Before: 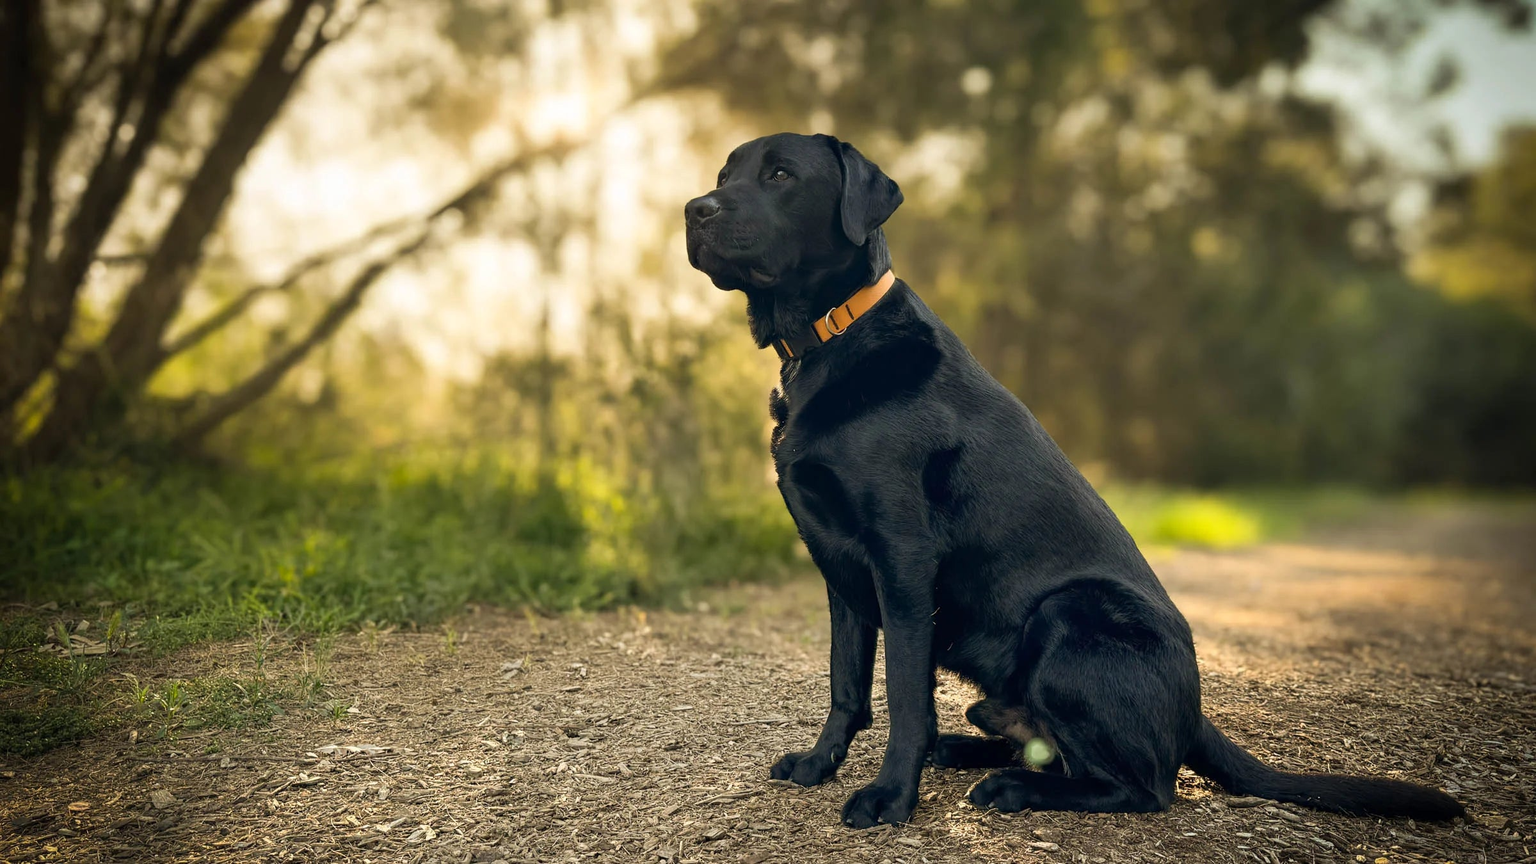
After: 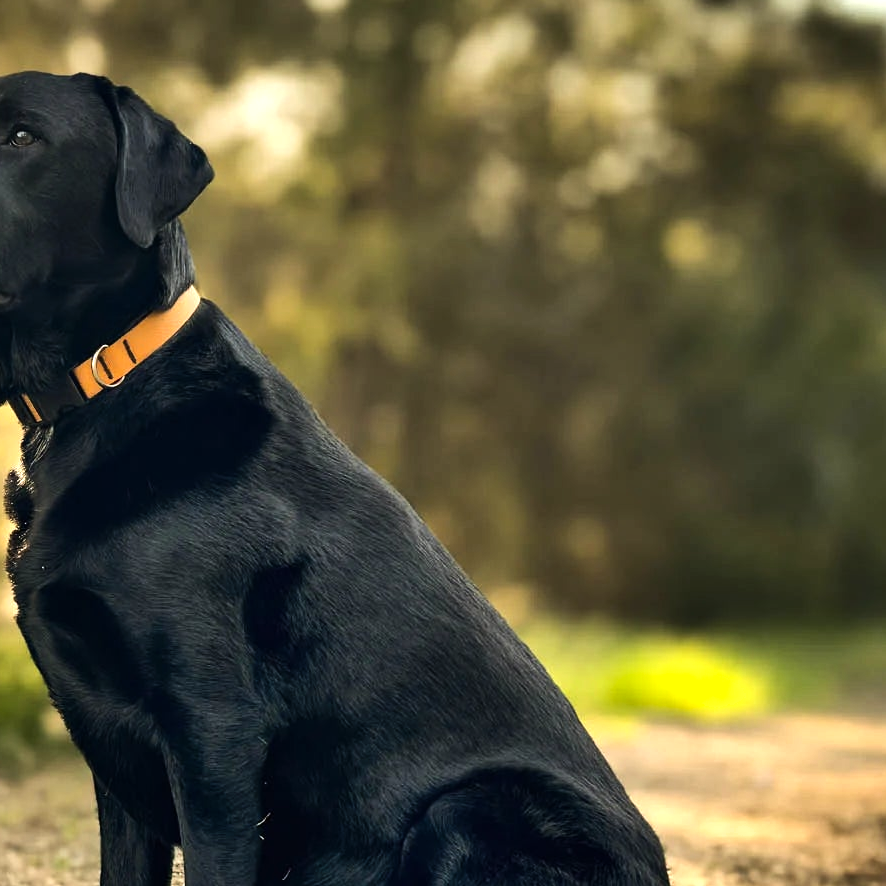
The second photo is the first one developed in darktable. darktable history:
tone equalizer: -8 EV -0.75 EV, -7 EV -0.7 EV, -6 EV -0.6 EV, -5 EV -0.4 EV, -3 EV 0.4 EV, -2 EV 0.6 EV, -1 EV 0.7 EV, +0 EV 0.75 EV, edges refinement/feathering 500, mask exposure compensation -1.57 EV, preserve details no
crop and rotate: left 49.936%, top 10.094%, right 13.136%, bottom 24.256%
shadows and highlights: white point adjustment -3.64, highlights -63.34, highlights color adjustment 42%, soften with gaussian
